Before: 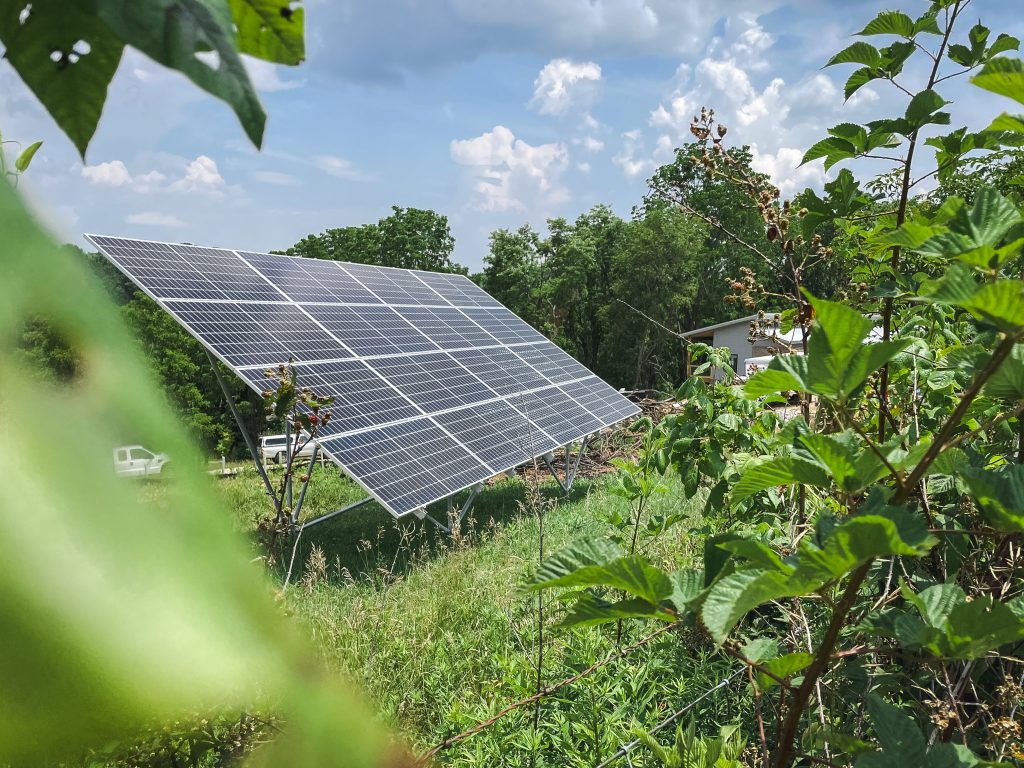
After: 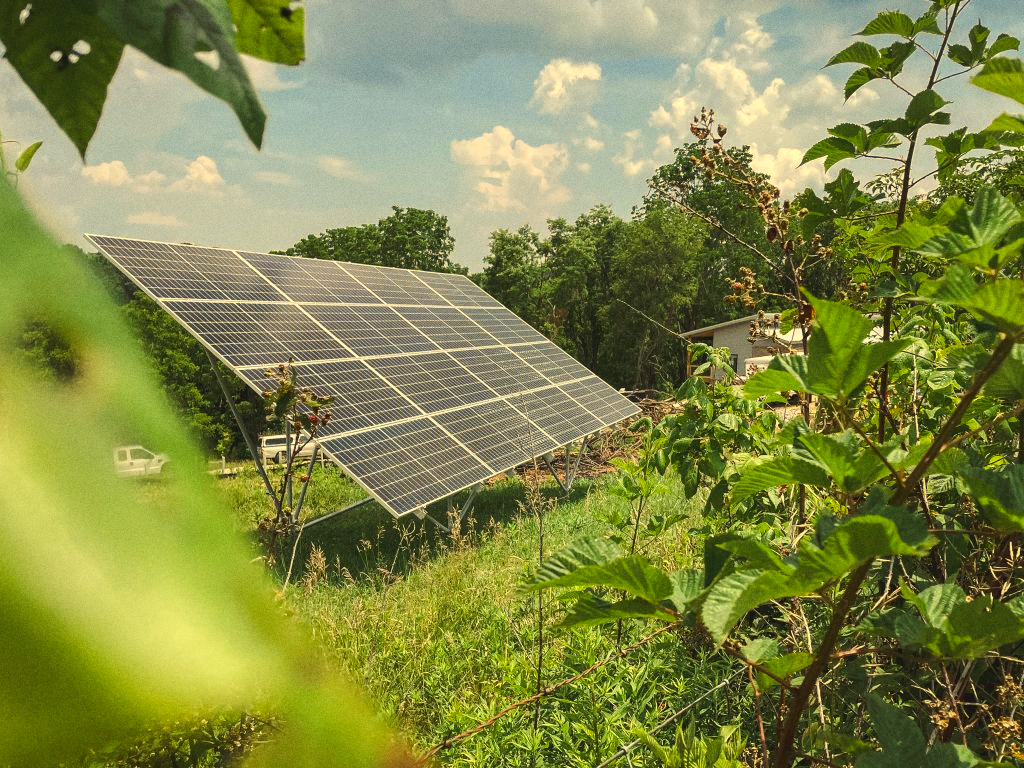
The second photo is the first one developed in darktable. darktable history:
color balance rgb: shadows lift › chroma 2%, shadows lift › hue 50°, power › hue 60°, highlights gain › chroma 1%, highlights gain › hue 60°, global offset › luminance 0.25%, global vibrance 30%
white balance: red 1.08, blue 0.791
grain: on, module defaults
